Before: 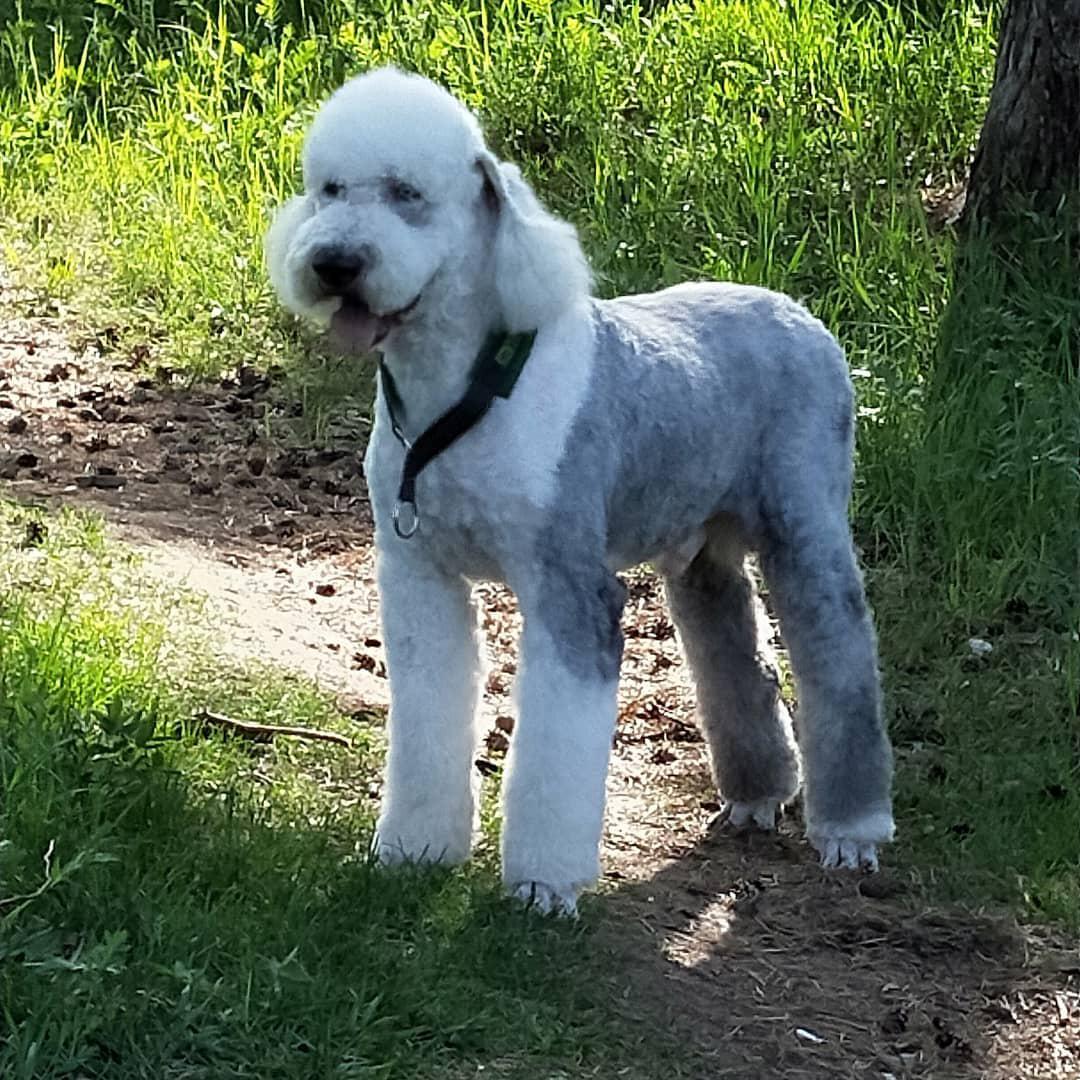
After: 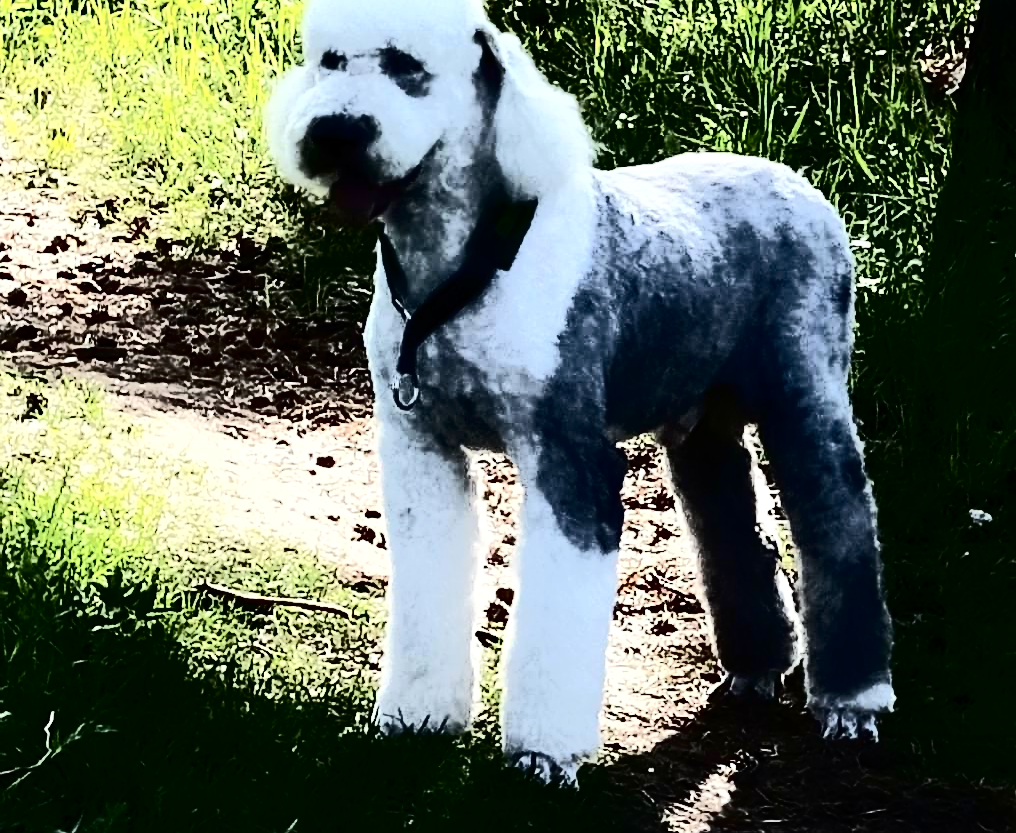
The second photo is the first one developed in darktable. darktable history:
crop and rotate: angle 0.049°, top 11.959%, right 5.82%, bottom 10.774%
tone equalizer: -8 EV -0.416 EV, -7 EV -0.395 EV, -6 EV -0.304 EV, -5 EV -0.26 EV, -3 EV 0.228 EV, -2 EV 0.313 EV, -1 EV 0.39 EV, +0 EV 0.433 EV, smoothing diameter 2.01%, edges refinement/feathering 23.64, mask exposure compensation -1.57 EV, filter diffusion 5
tone curve: curves: ch0 [(0, 0) (0.003, 0.005) (0.011, 0.007) (0.025, 0.009) (0.044, 0.013) (0.069, 0.017) (0.1, 0.02) (0.136, 0.029) (0.177, 0.052) (0.224, 0.086) (0.277, 0.129) (0.335, 0.188) (0.399, 0.256) (0.468, 0.361) (0.543, 0.526) (0.623, 0.696) (0.709, 0.784) (0.801, 0.85) (0.898, 0.882) (1, 1)], color space Lab, independent channels, preserve colors none
contrast brightness saturation: contrast 0.483, saturation -0.082
